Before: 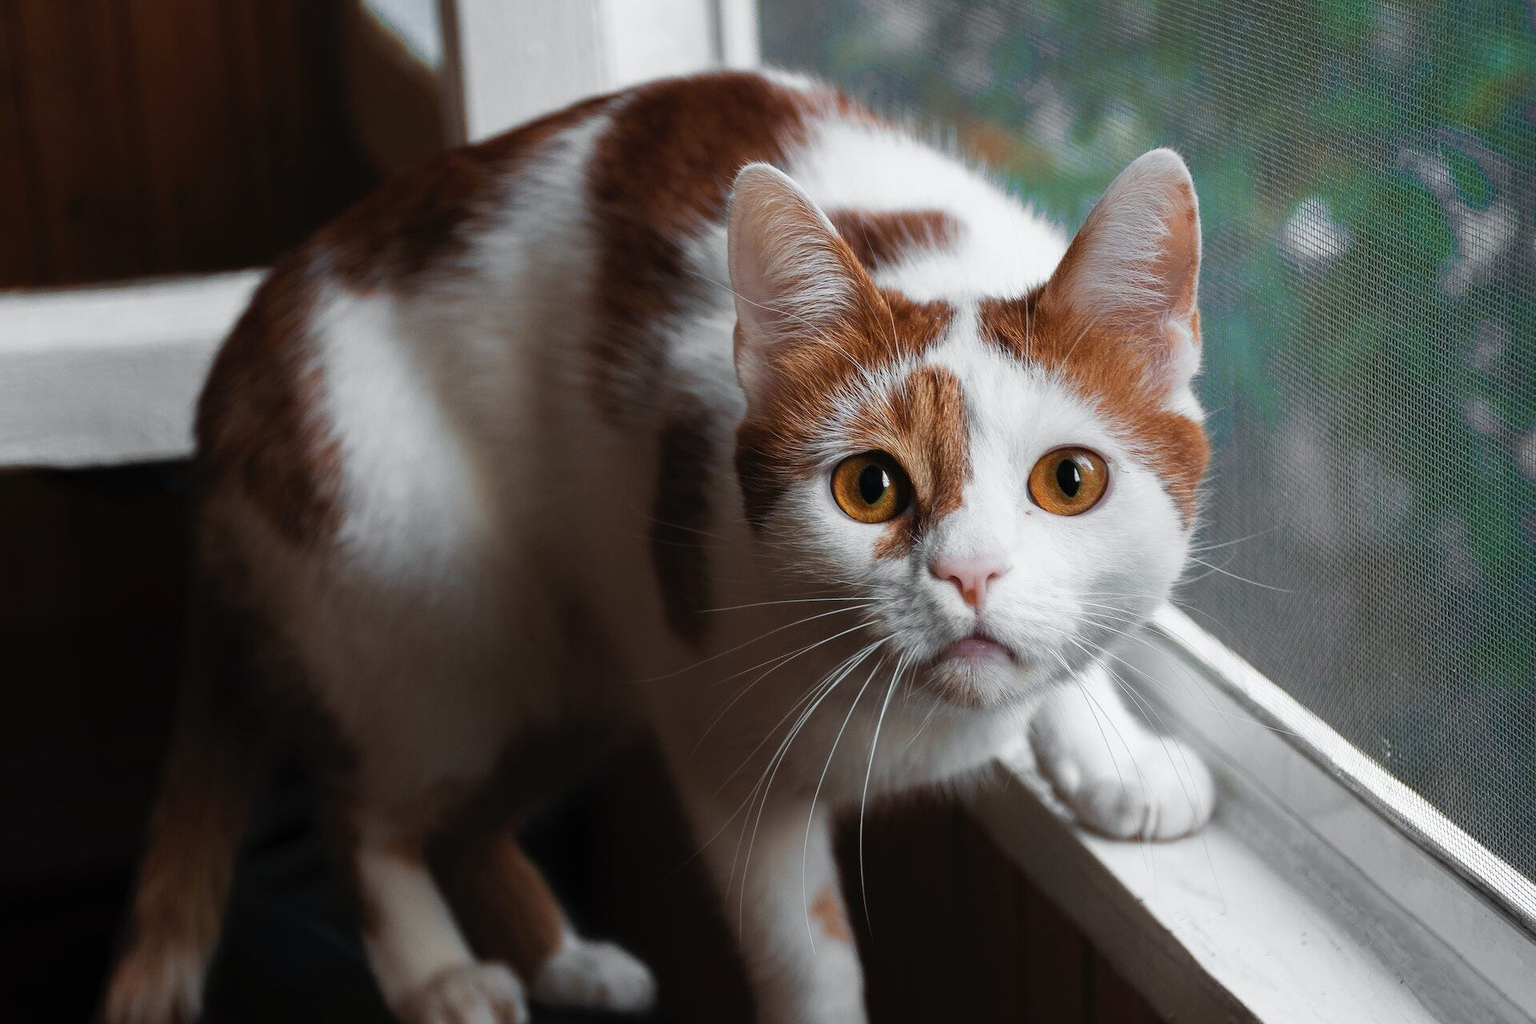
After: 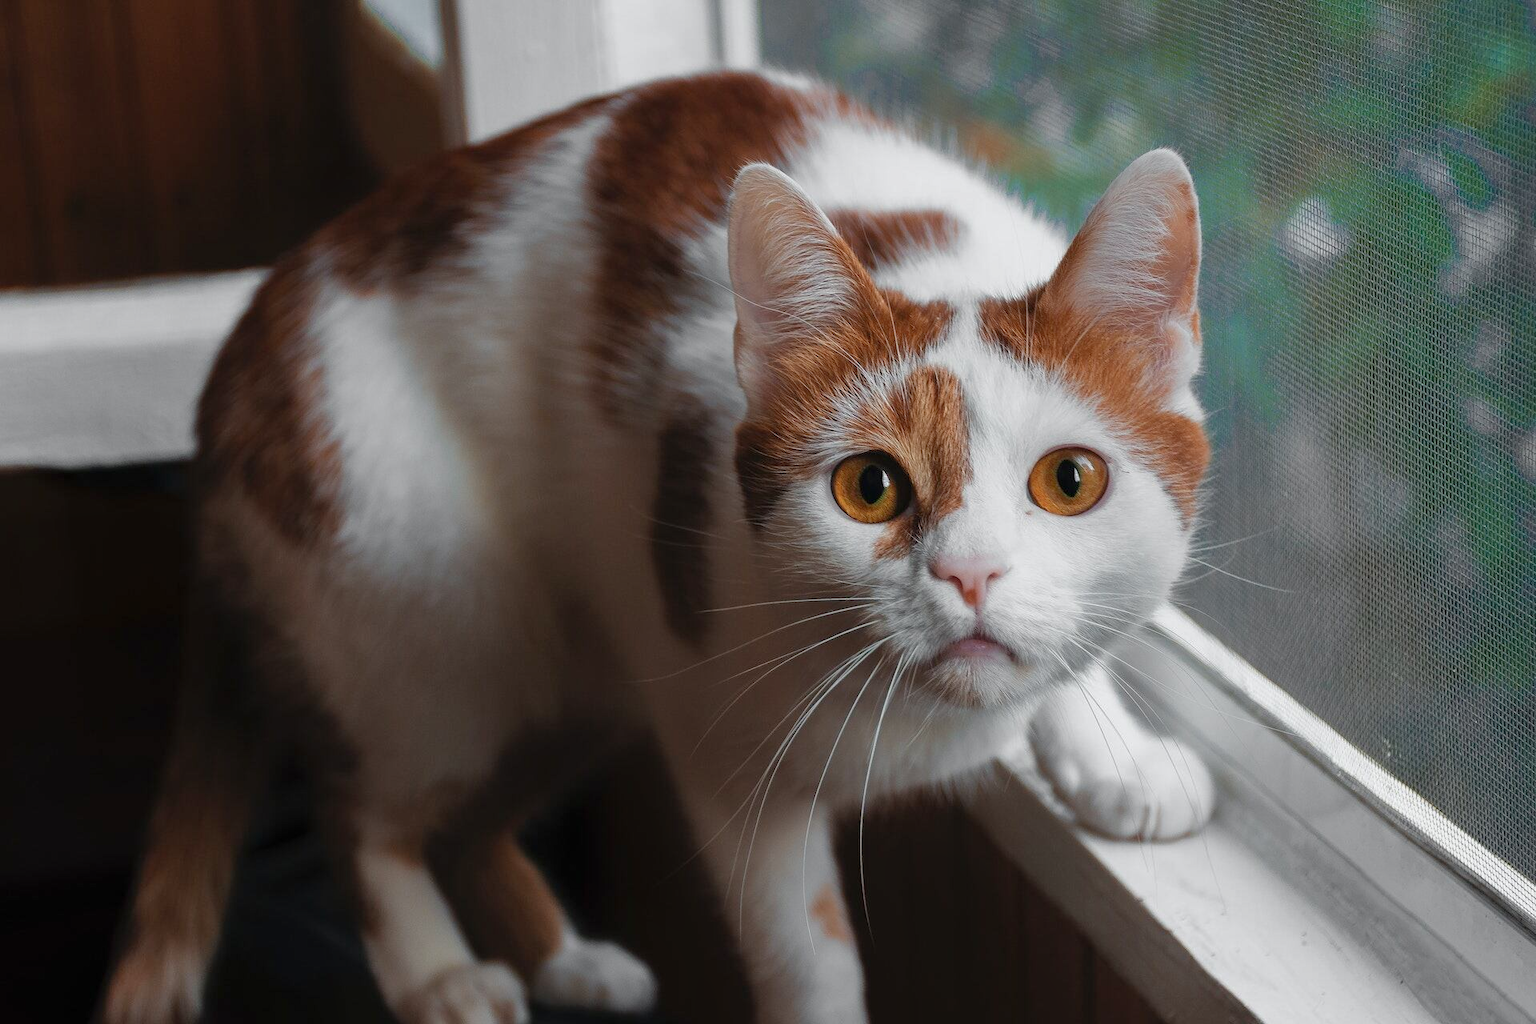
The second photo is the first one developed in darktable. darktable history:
tone equalizer: -8 EV 0.25 EV, -7 EV 0.417 EV, -6 EV 0.417 EV, -5 EV 0.25 EV, -3 EV -0.25 EV, -2 EV -0.417 EV, -1 EV -0.417 EV, +0 EV -0.25 EV, edges refinement/feathering 500, mask exposure compensation -1.57 EV, preserve details guided filter
exposure: exposure 0.2 EV, compensate highlight preservation false
